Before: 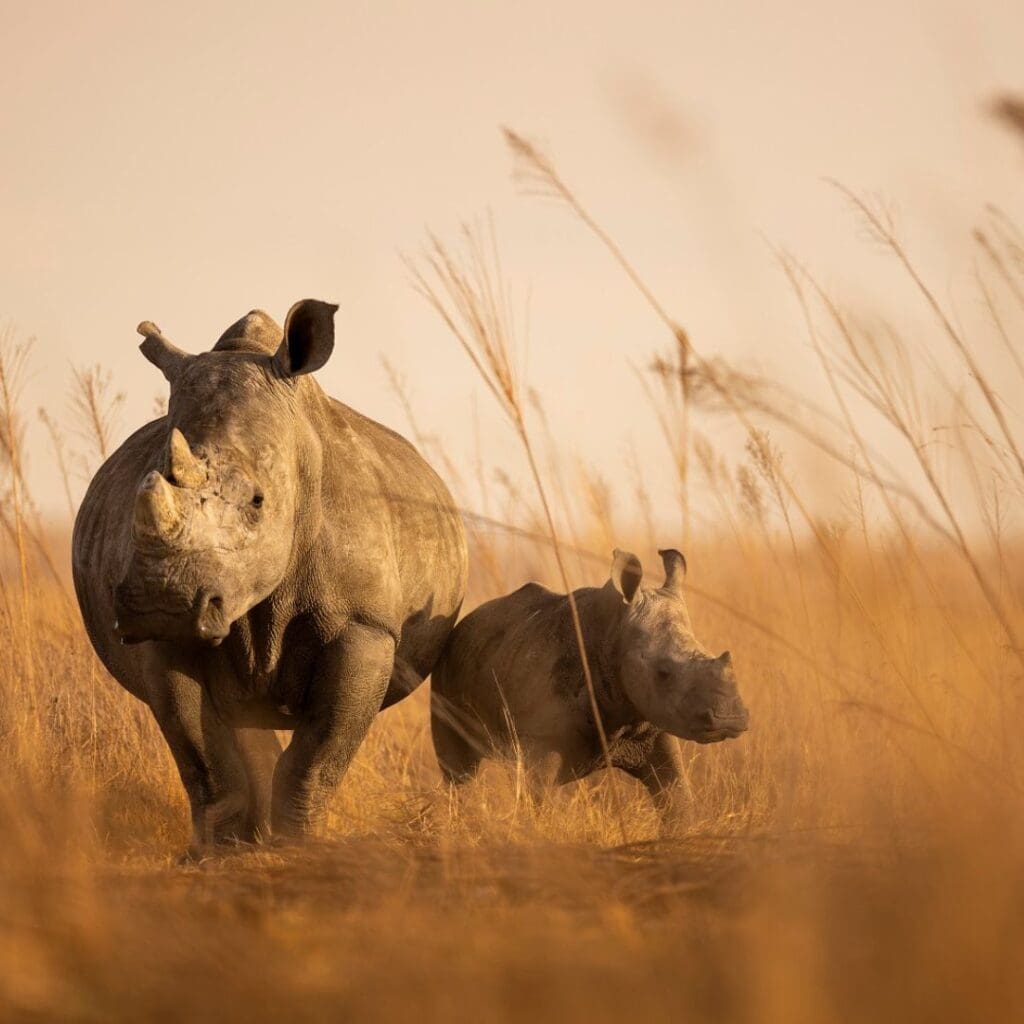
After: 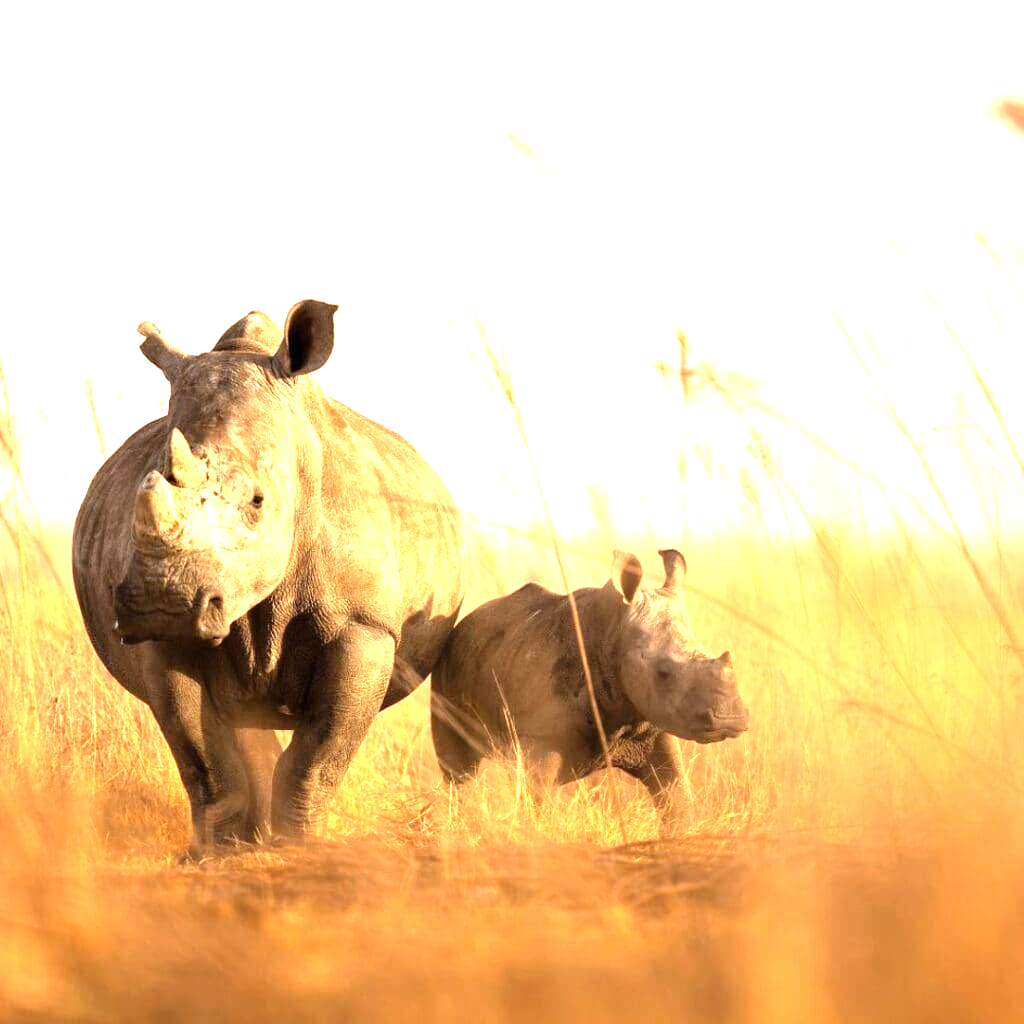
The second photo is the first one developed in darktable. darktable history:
tone equalizer: -8 EV -0.418 EV, -7 EV -0.413 EV, -6 EV -0.309 EV, -5 EV -0.258 EV, -3 EV 0.224 EV, -2 EV 0.352 EV, -1 EV 0.415 EV, +0 EV 0.439 EV
exposure: black level correction 0, exposure 1.376 EV, compensate highlight preservation false
